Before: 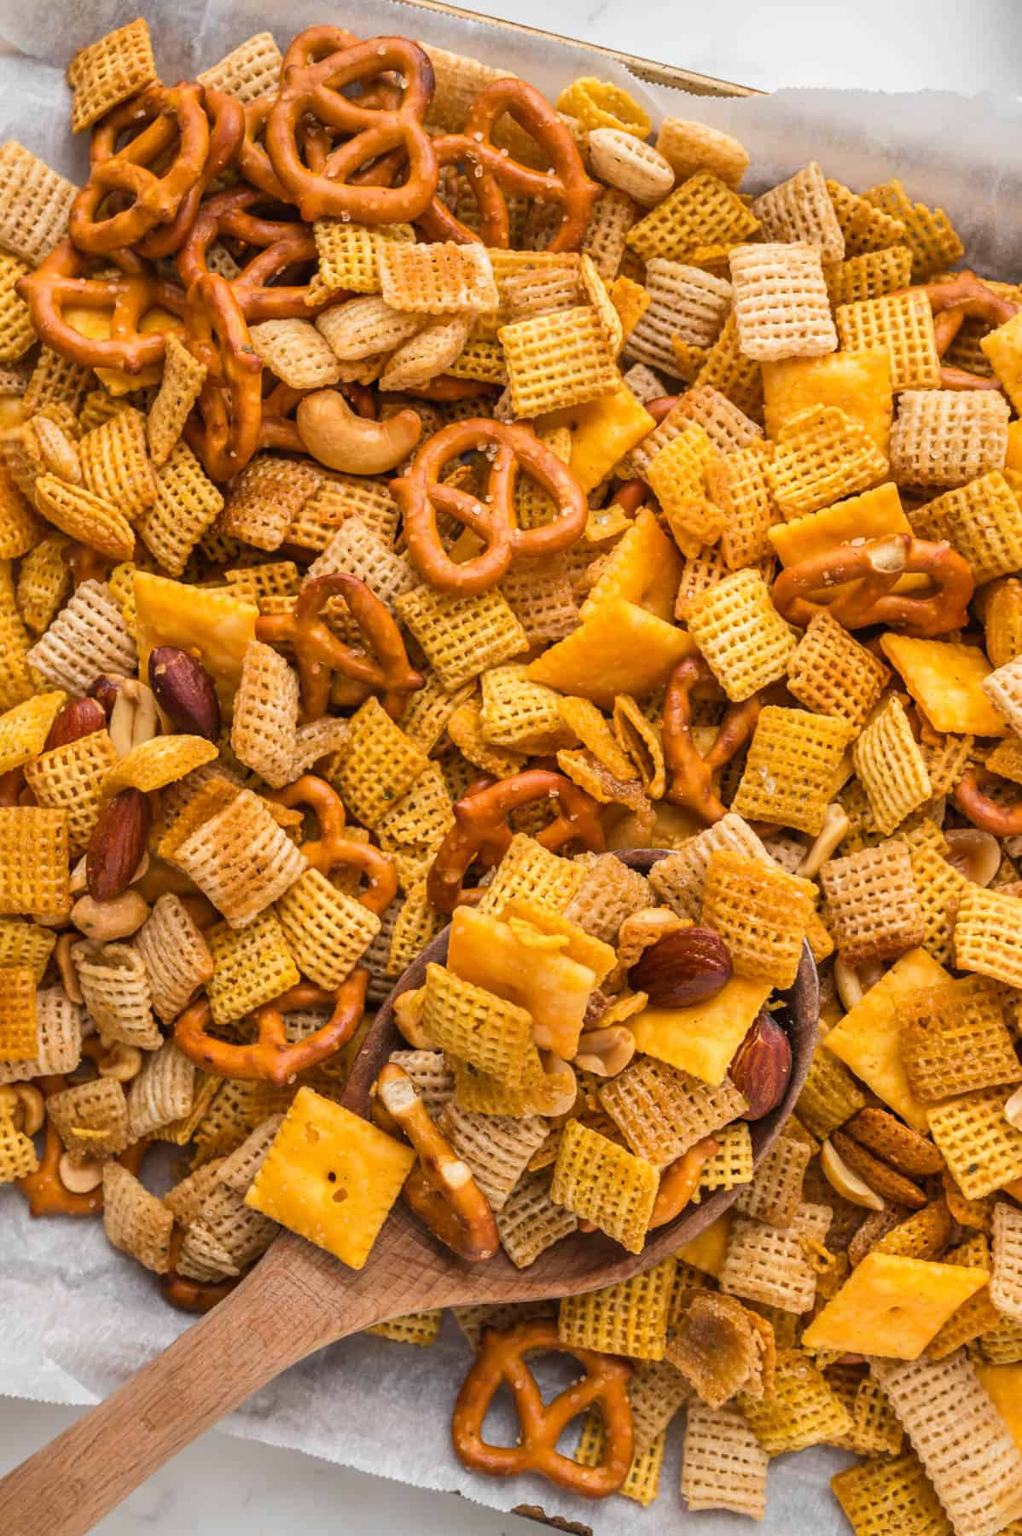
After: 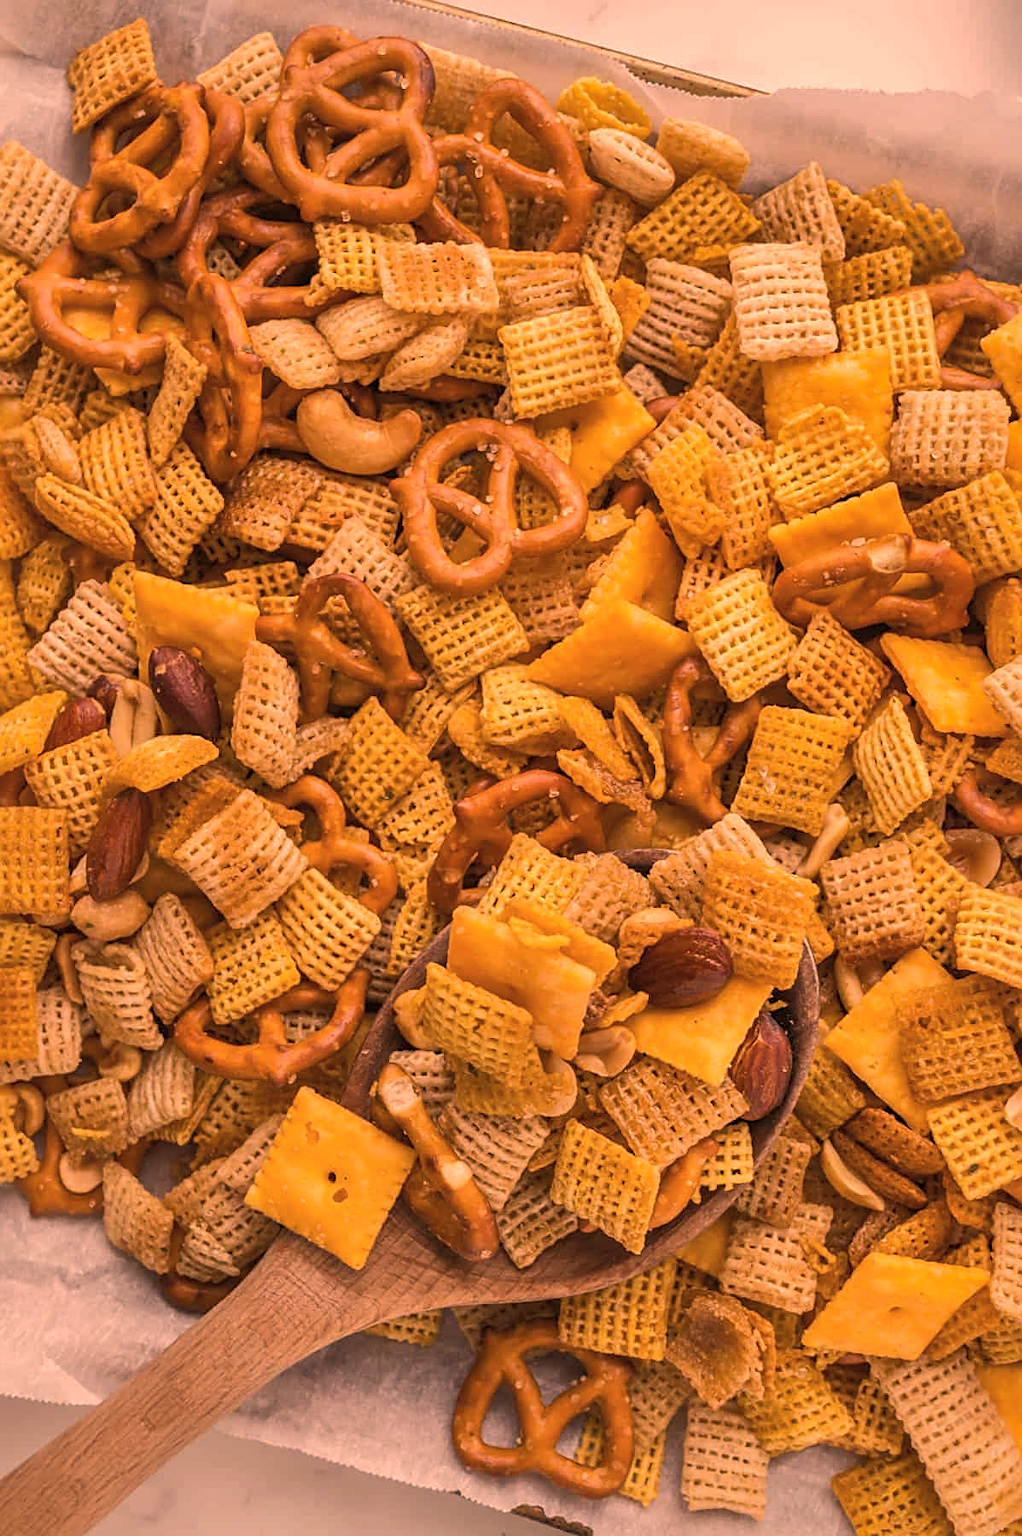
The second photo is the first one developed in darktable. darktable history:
shadows and highlights: on, module defaults
sharpen: on, module defaults
color correction: highlights a* 40, highlights b* 40, saturation 0.69
